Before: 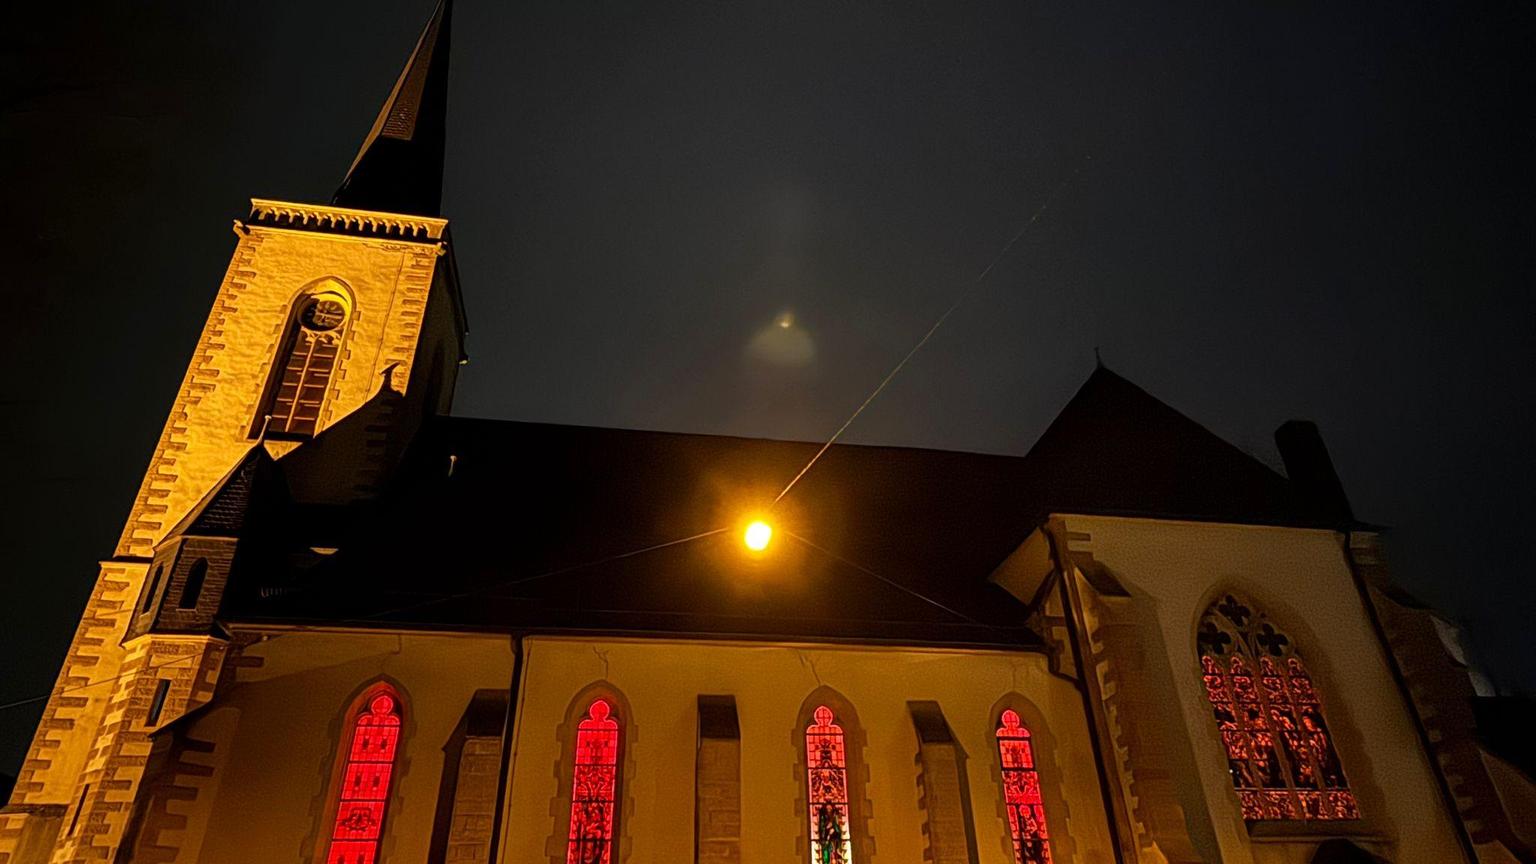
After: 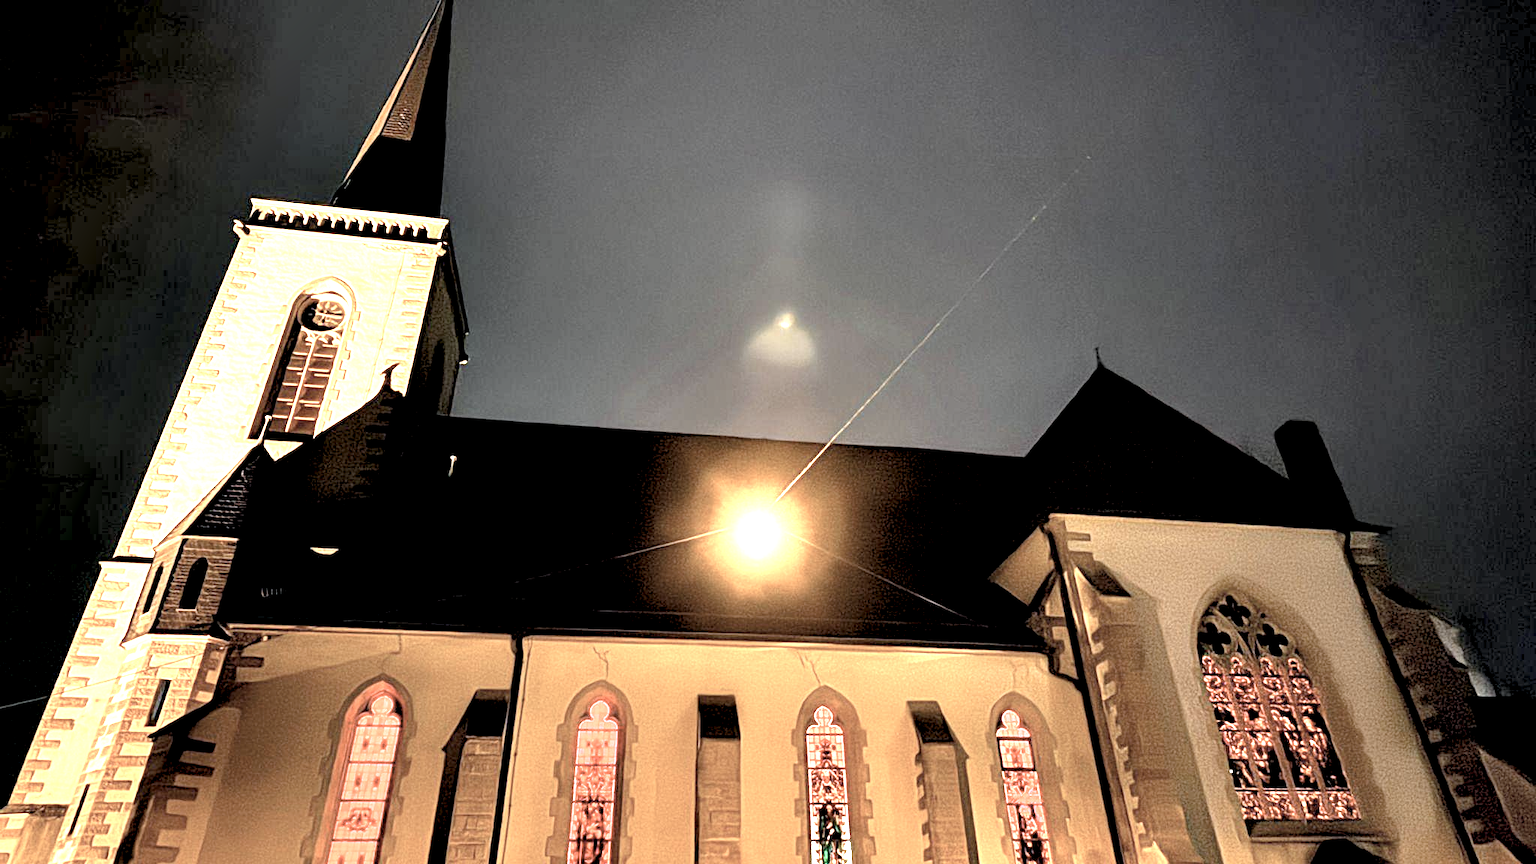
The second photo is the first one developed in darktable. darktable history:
contrast equalizer: octaves 7, y [[0.6 ×6], [0.55 ×6], [0 ×6], [0 ×6], [0 ×6]]
exposure: black level correction 0.001, exposure 1.992 EV, compensate highlight preservation false
contrast brightness saturation: brightness 0.189, saturation -0.508
